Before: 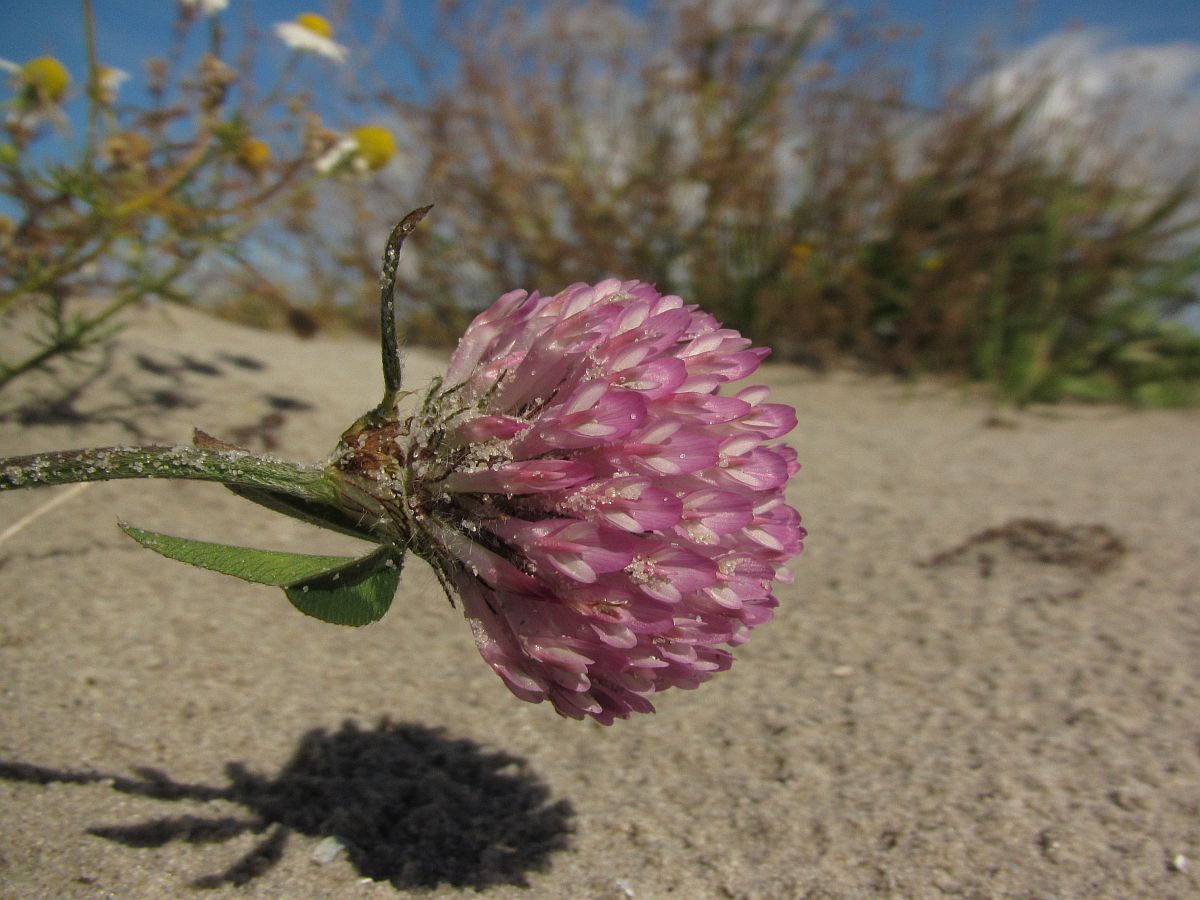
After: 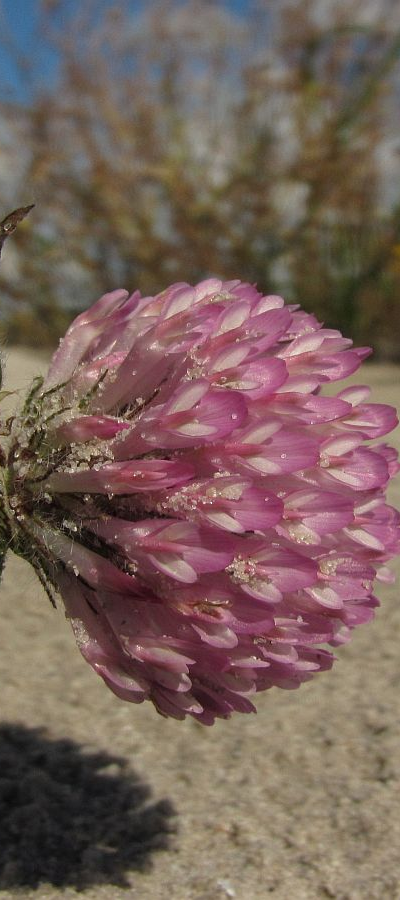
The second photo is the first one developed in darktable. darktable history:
crop: left 33.265%, right 33.377%
